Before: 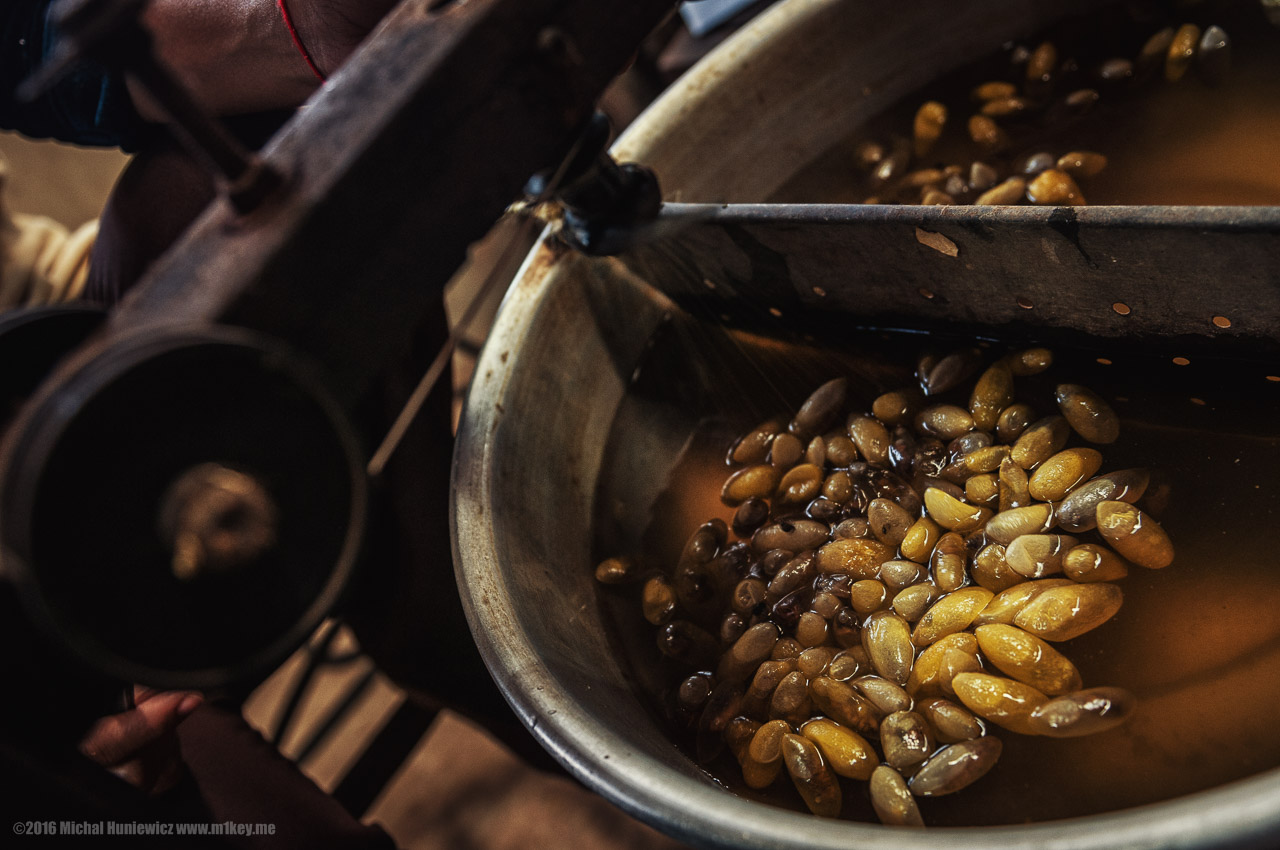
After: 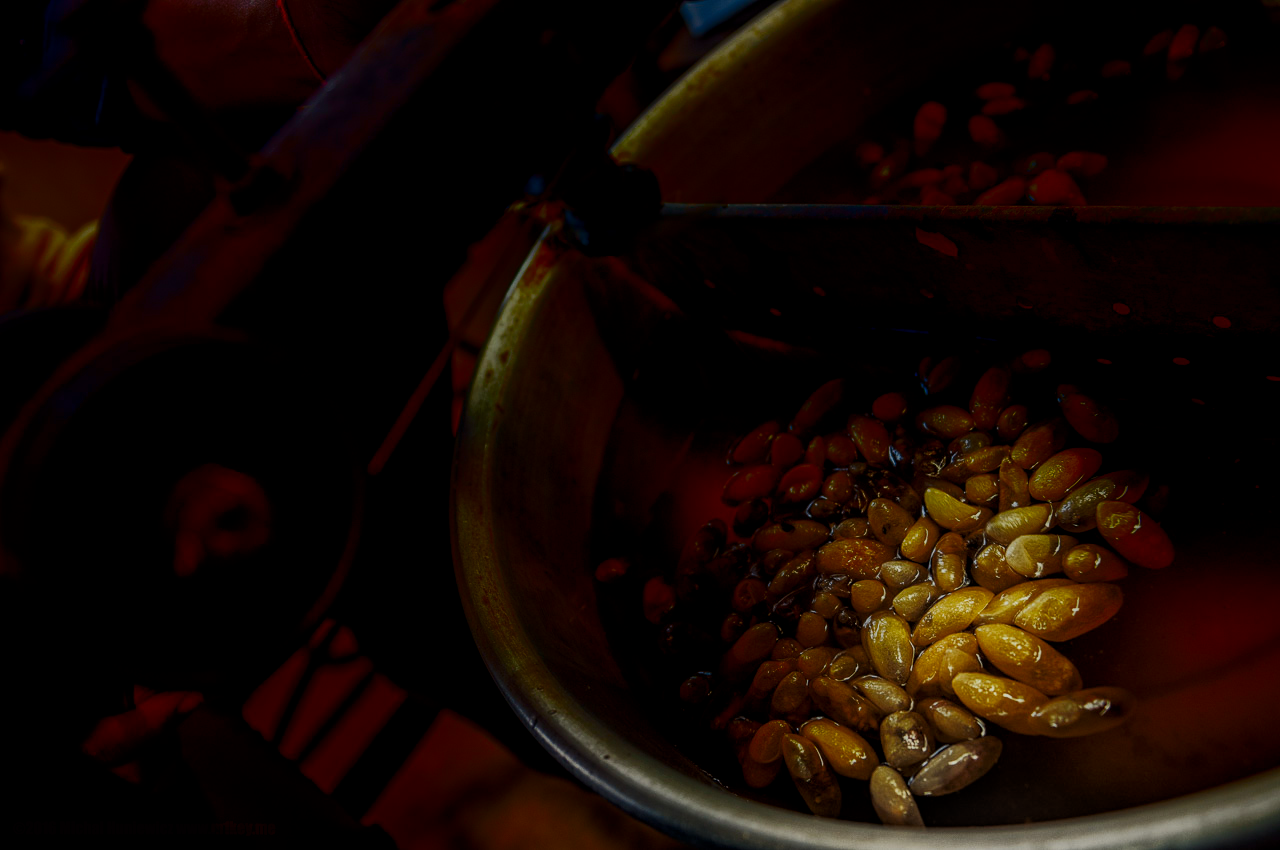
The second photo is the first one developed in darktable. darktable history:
filmic rgb: black relative exposure -7.65 EV, white relative exposure 4.56 EV, hardness 3.61, color science v6 (2022)
local contrast: on, module defaults
shadows and highlights: shadows -90, highlights 90, soften with gaussian
